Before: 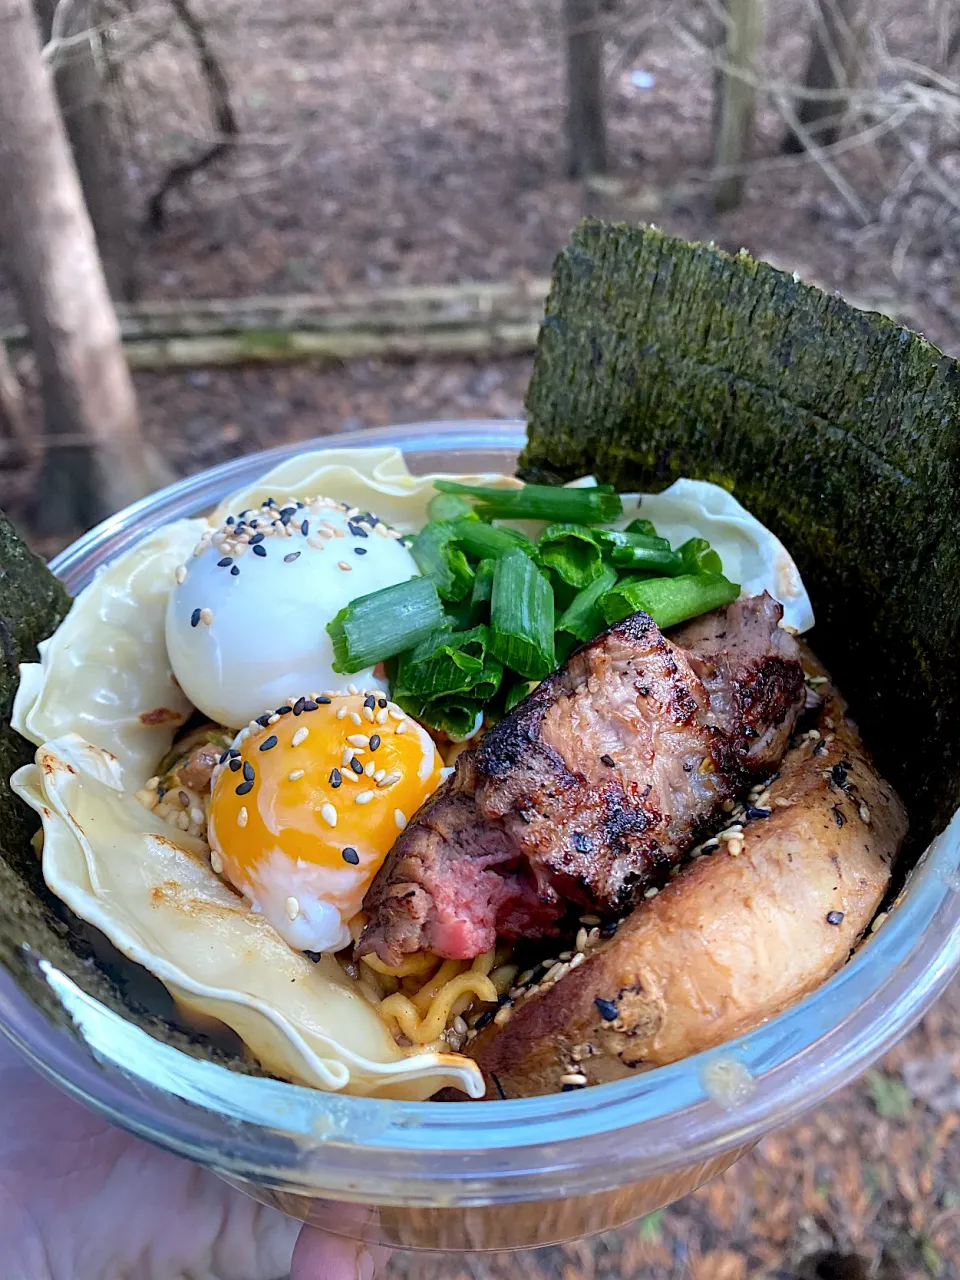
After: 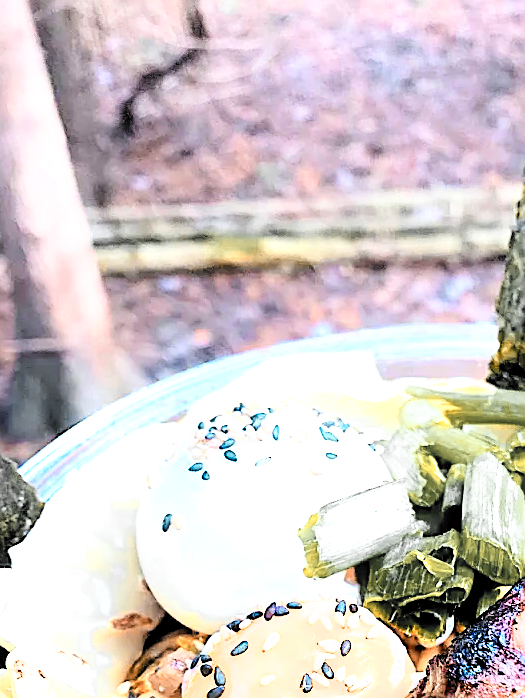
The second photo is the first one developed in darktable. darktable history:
sharpen: on, module defaults
crop and rotate: left 3.05%, top 7.488%, right 42.234%, bottom 37.934%
exposure: black level correction 0.001, exposure 1.835 EV, compensate exposure bias true, compensate highlight preservation false
filmic rgb: black relative exposure -5.07 EV, white relative exposure 3.96 EV, hardness 2.88, contrast 1.39, highlights saturation mix -30.24%, color science v6 (2022)
color zones: curves: ch0 [(0.009, 0.528) (0.136, 0.6) (0.255, 0.586) (0.39, 0.528) (0.522, 0.584) (0.686, 0.736) (0.849, 0.561)]; ch1 [(0.045, 0.781) (0.14, 0.416) (0.257, 0.695) (0.442, 0.032) (0.738, 0.338) (0.818, 0.632) (0.891, 0.741) (1, 0.704)]; ch2 [(0, 0.667) (0.141, 0.52) (0.26, 0.37) (0.474, 0.432) (0.743, 0.286)]
